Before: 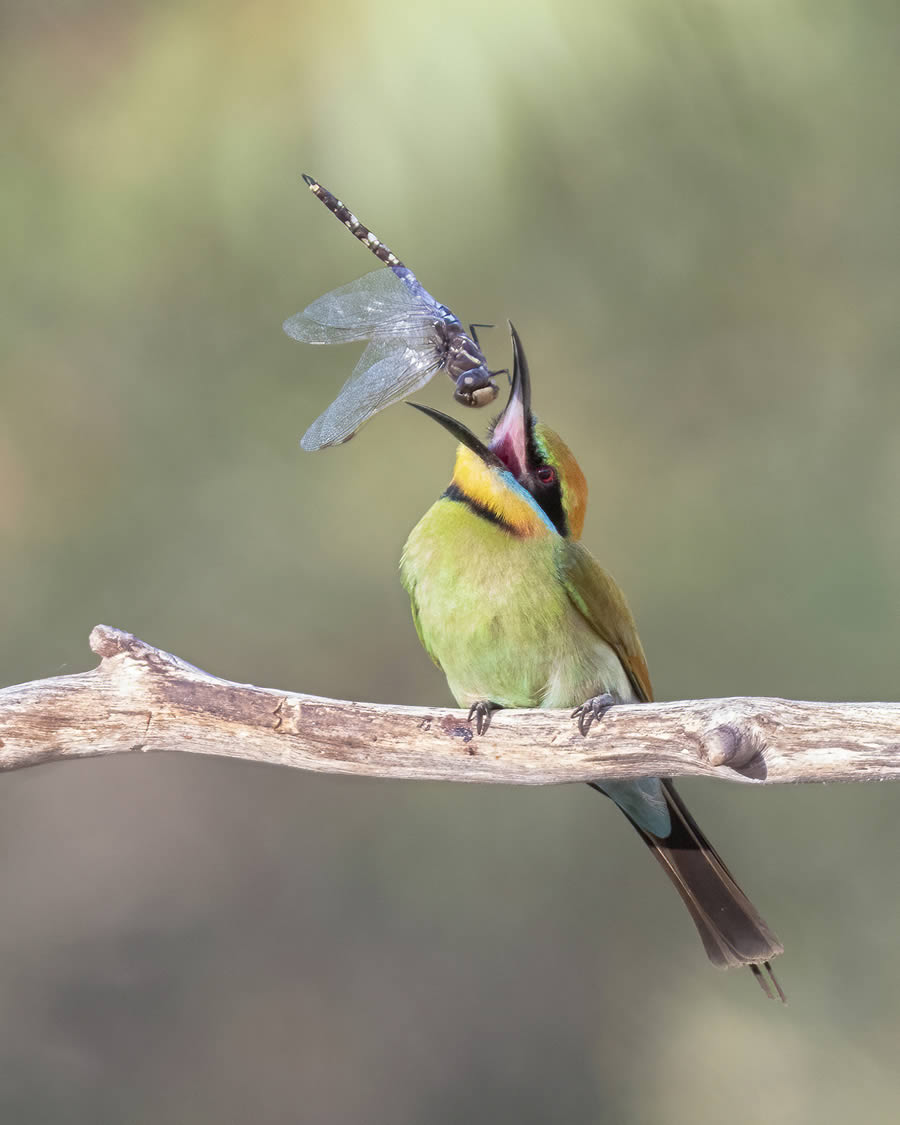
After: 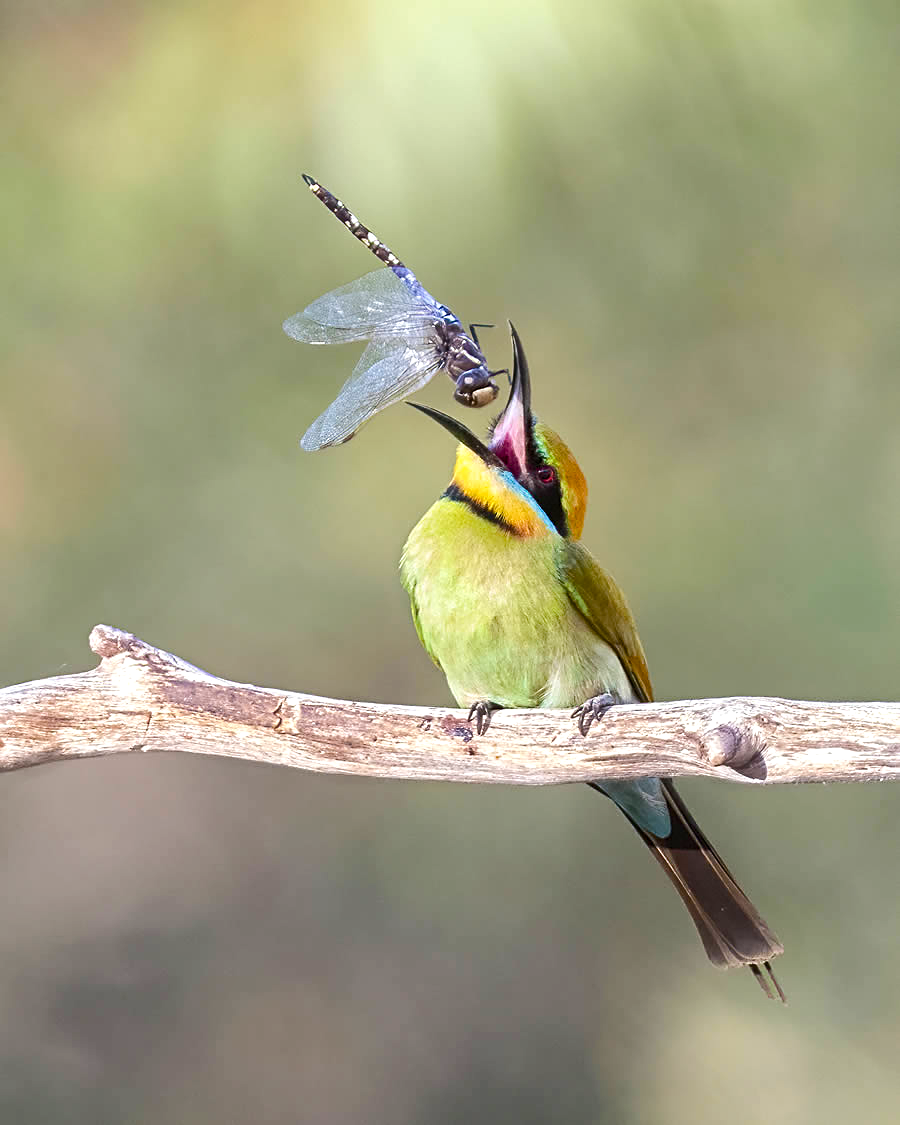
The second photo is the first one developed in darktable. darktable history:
sharpen: radius 1.949
tone equalizer: smoothing diameter 2.1%, edges refinement/feathering 17.81, mask exposure compensation -1.57 EV, filter diffusion 5
color balance rgb: shadows lift › chroma 0.783%, shadows lift › hue 111.6°, perceptual saturation grading › global saturation 34.581%, perceptual saturation grading › highlights -25.559%, perceptual saturation grading › shadows 50.116%, perceptual brilliance grading › highlights 17.313%, perceptual brilliance grading › mid-tones 30.98%, perceptual brilliance grading › shadows -31.201%, contrast -9.926%
